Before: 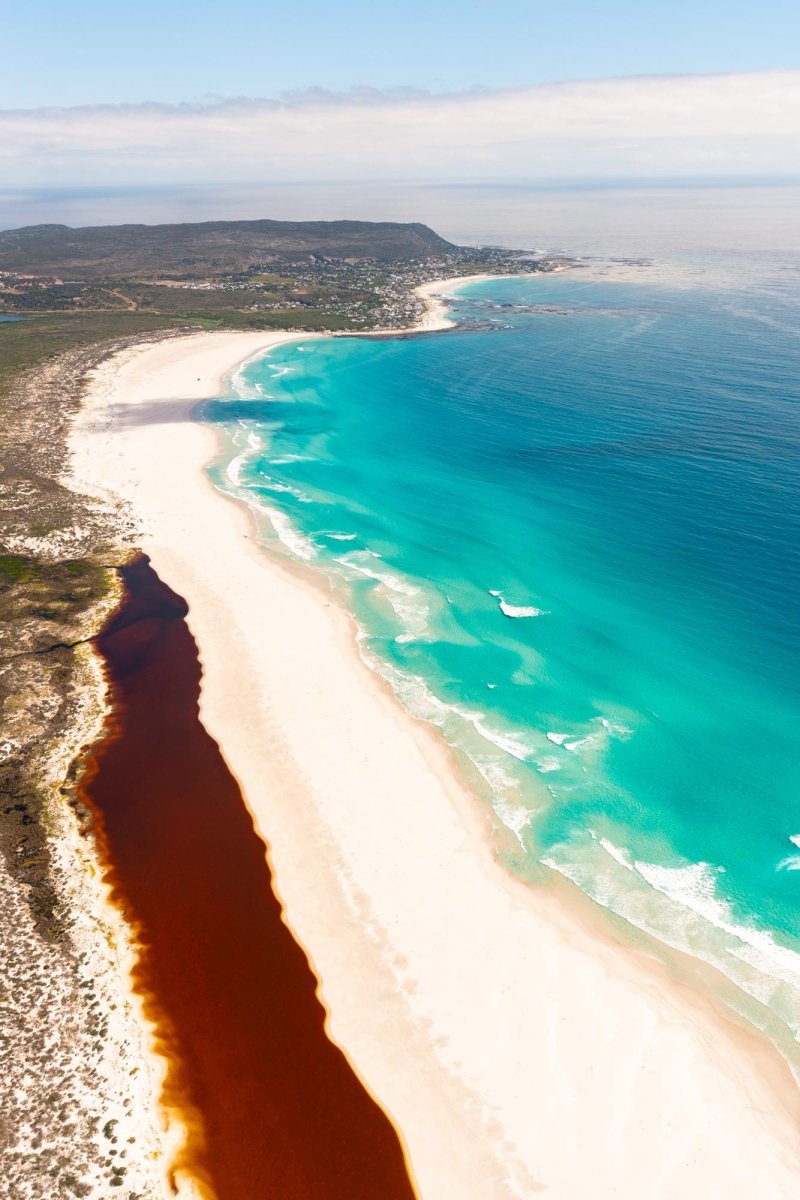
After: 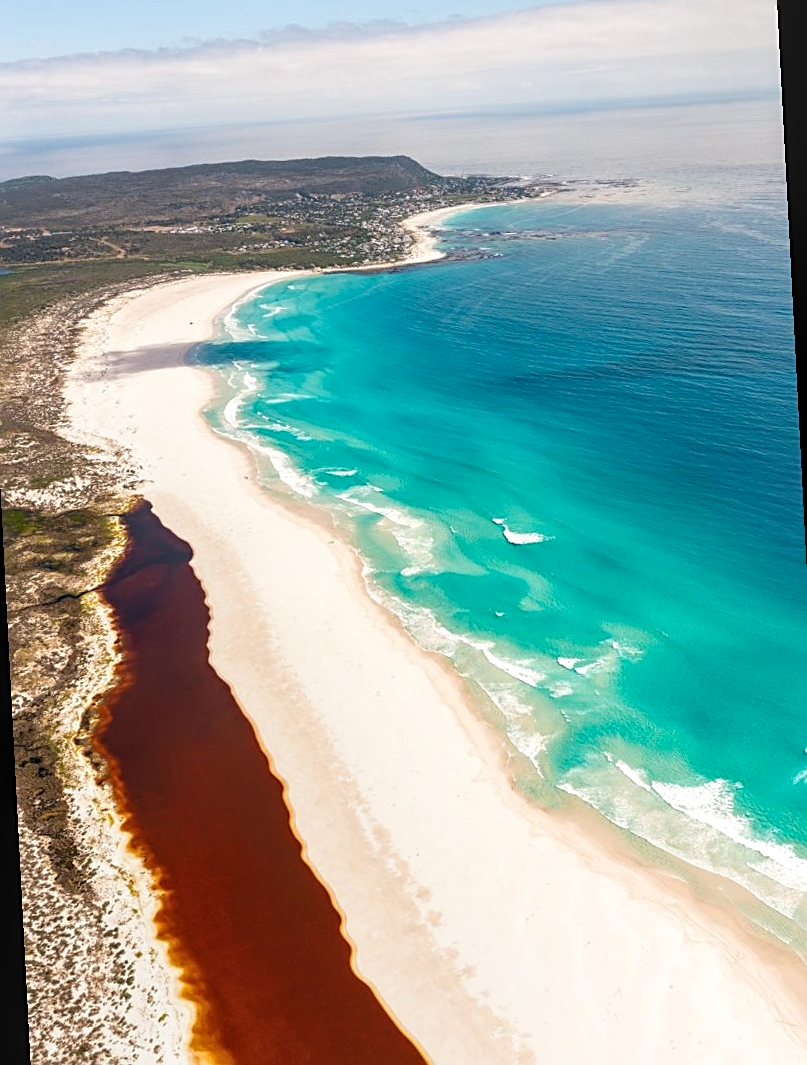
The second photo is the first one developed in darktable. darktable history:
rotate and perspective: rotation -3°, crop left 0.031, crop right 0.968, crop top 0.07, crop bottom 0.93
local contrast: on, module defaults
sharpen: on, module defaults
